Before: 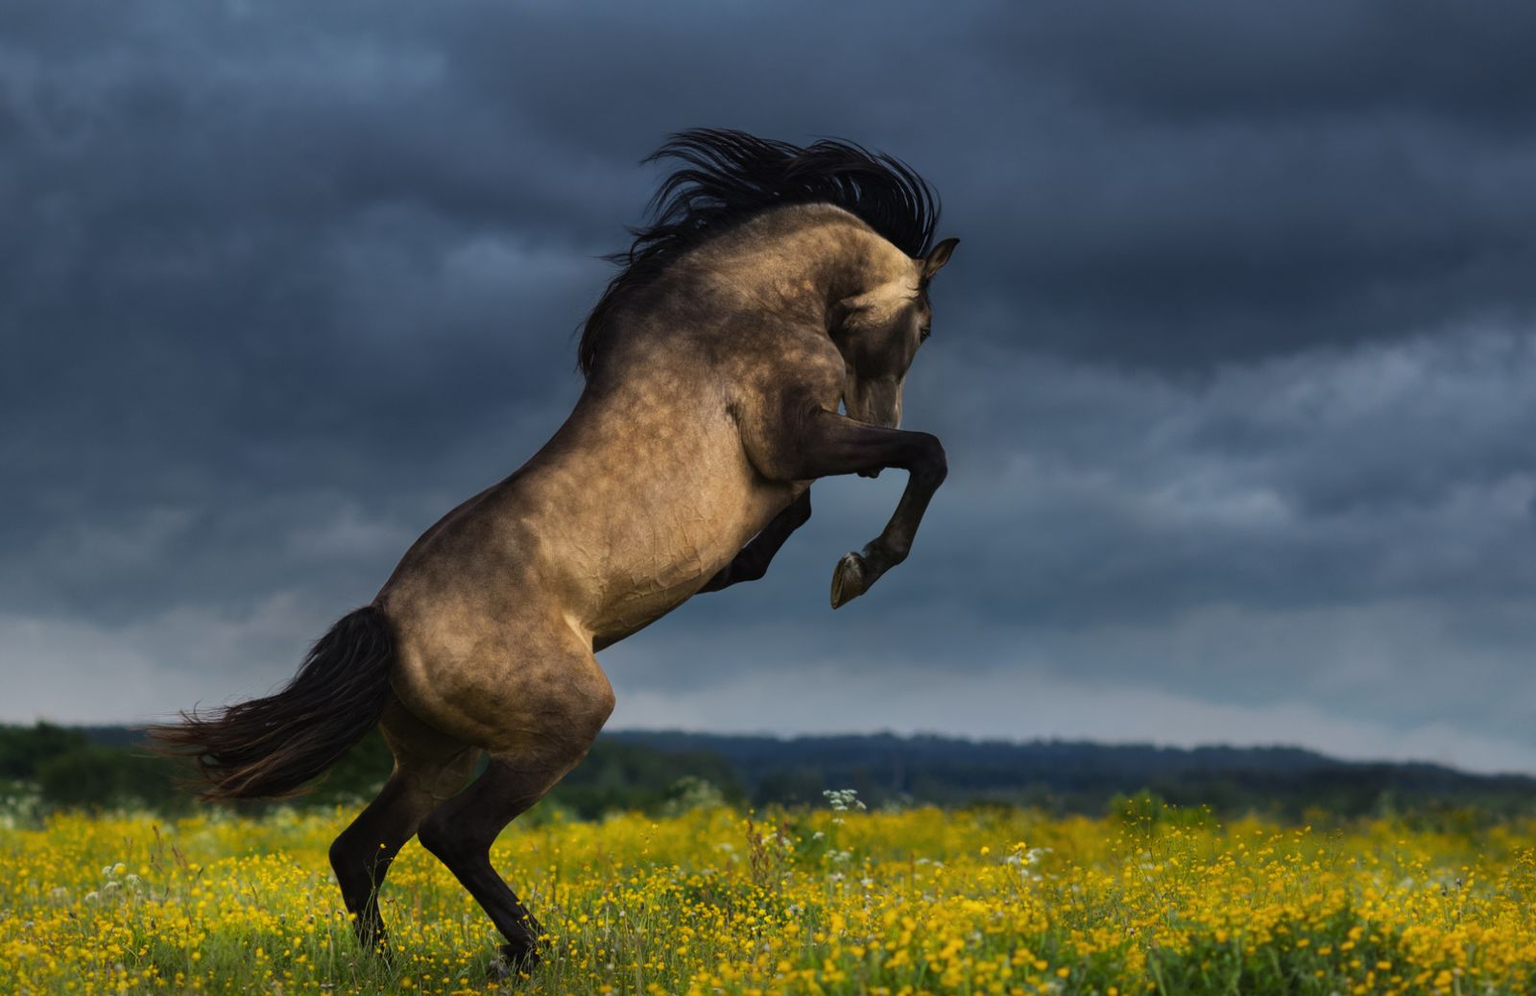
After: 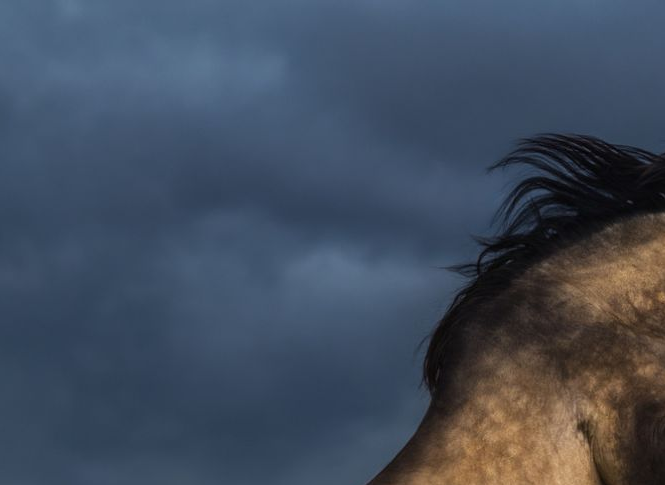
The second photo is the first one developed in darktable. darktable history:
crop and rotate: left 11.198%, top 0.075%, right 47.228%, bottom 53.151%
